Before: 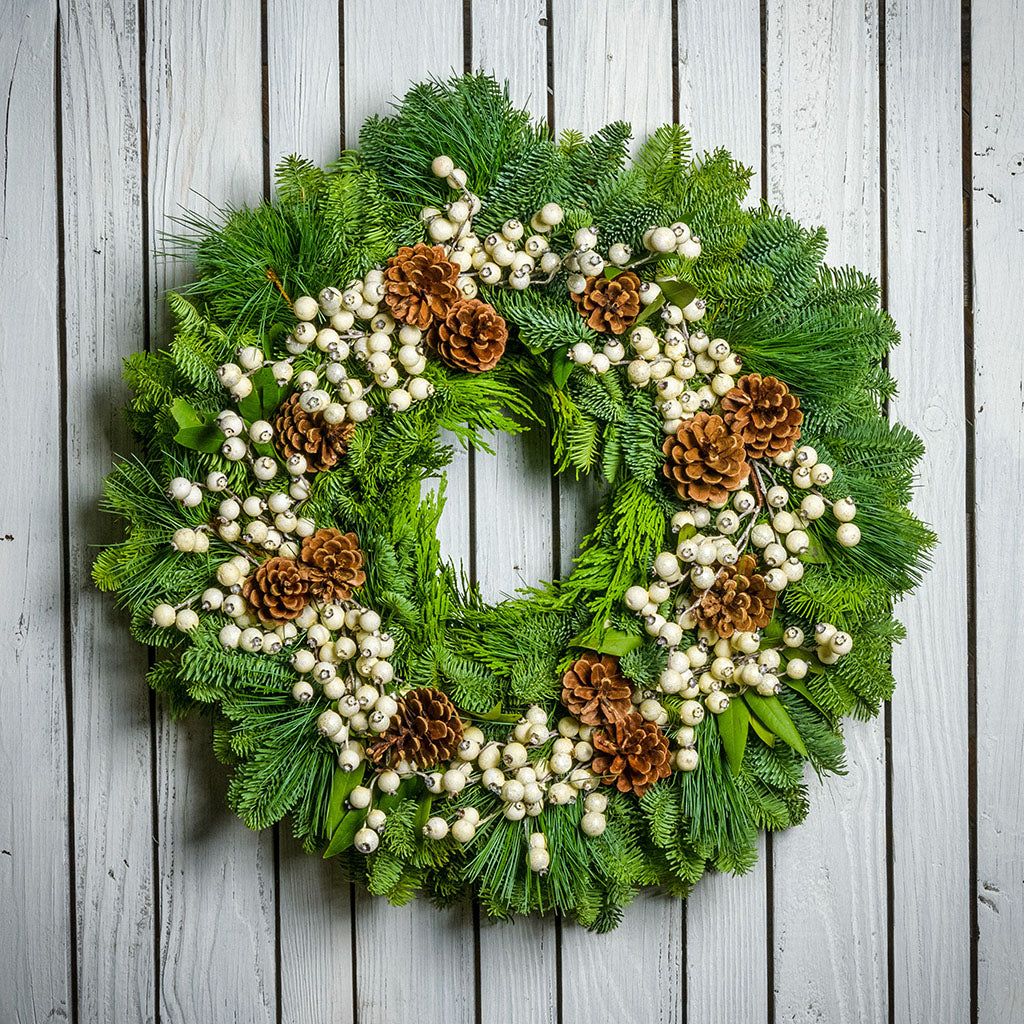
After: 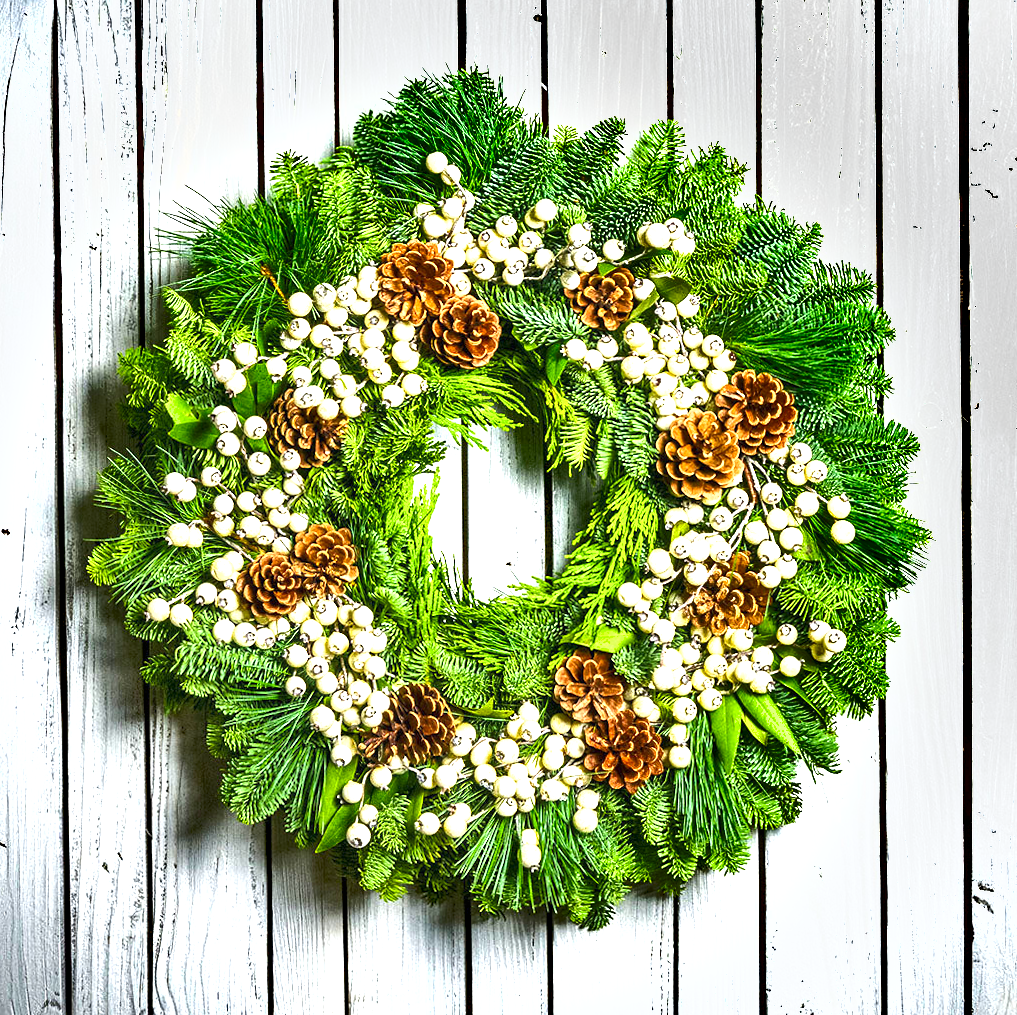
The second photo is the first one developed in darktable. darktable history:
exposure: black level correction 0, exposure 1.6 EV, compensate exposure bias true, compensate highlight preservation false
haze removal: strength 0.29, distance 0.25, compatibility mode true, adaptive false
shadows and highlights: shadows 43.71, white point adjustment -1.46, soften with gaussian
rotate and perspective: rotation 0.192°, lens shift (horizontal) -0.015, crop left 0.005, crop right 0.996, crop top 0.006, crop bottom 0.99
